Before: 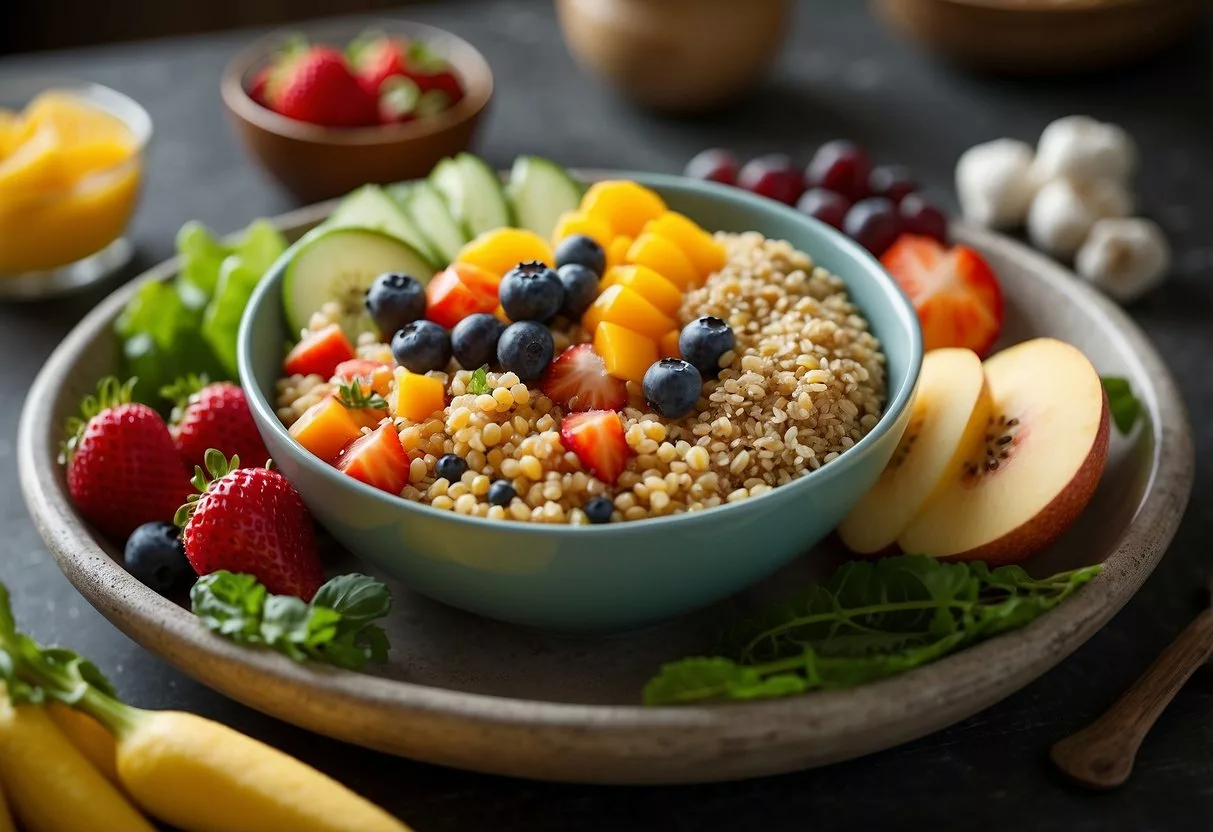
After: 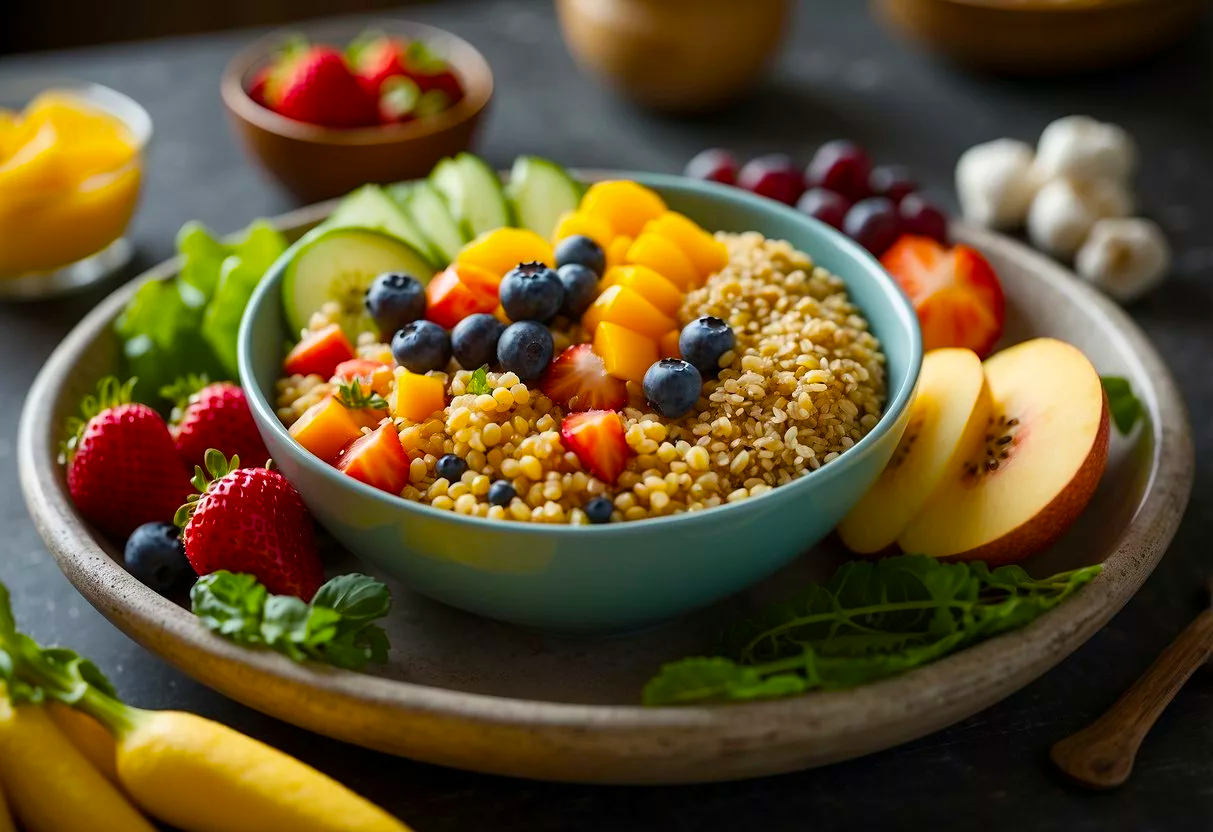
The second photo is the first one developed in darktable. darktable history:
color balance rgb: perceptual saturation grading › global saturation 30.401%, global vibrance 21.65%
